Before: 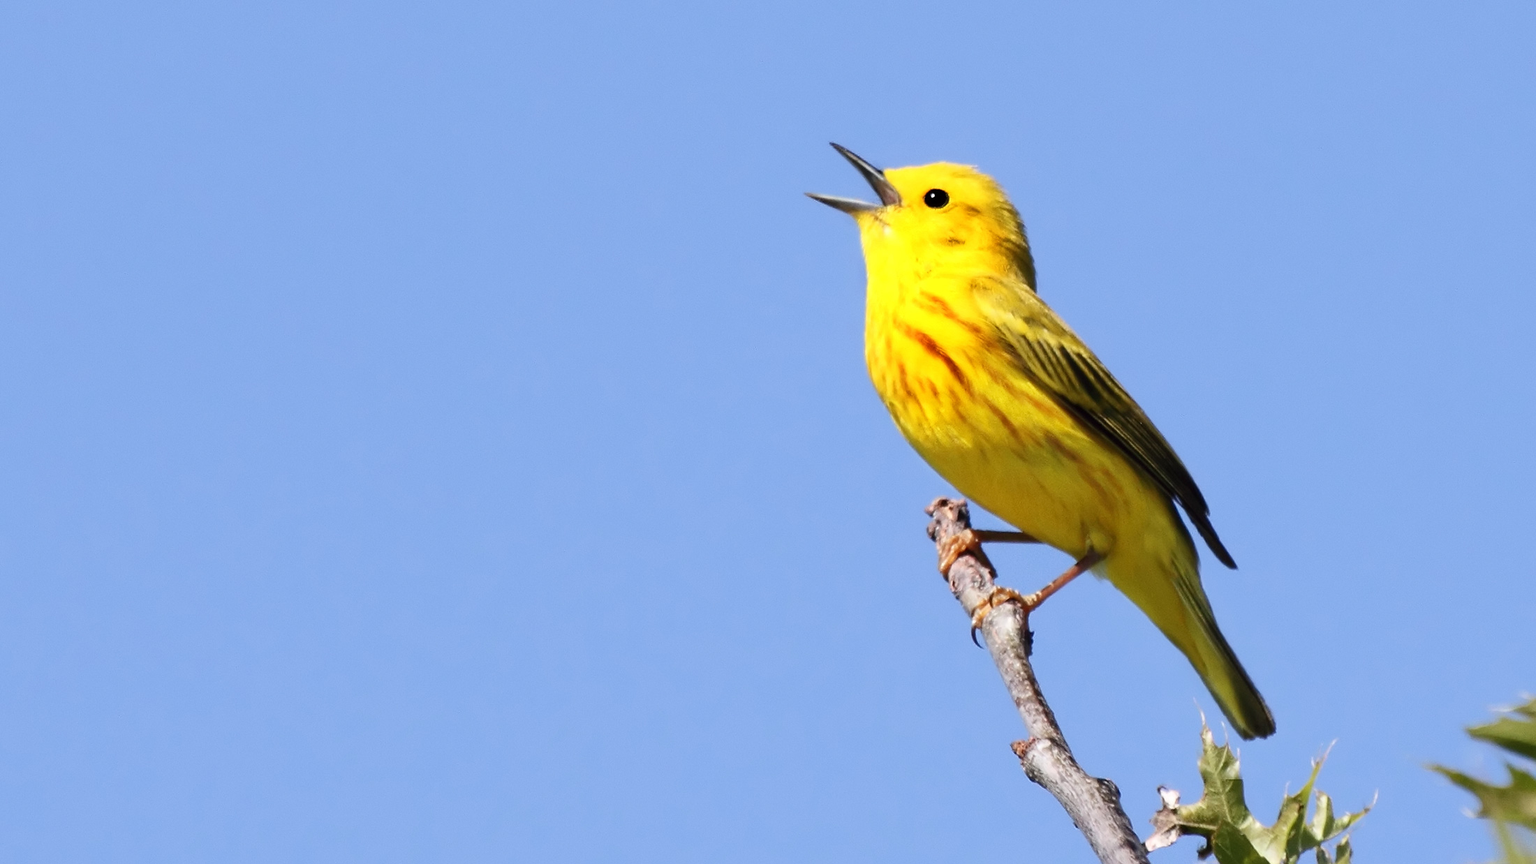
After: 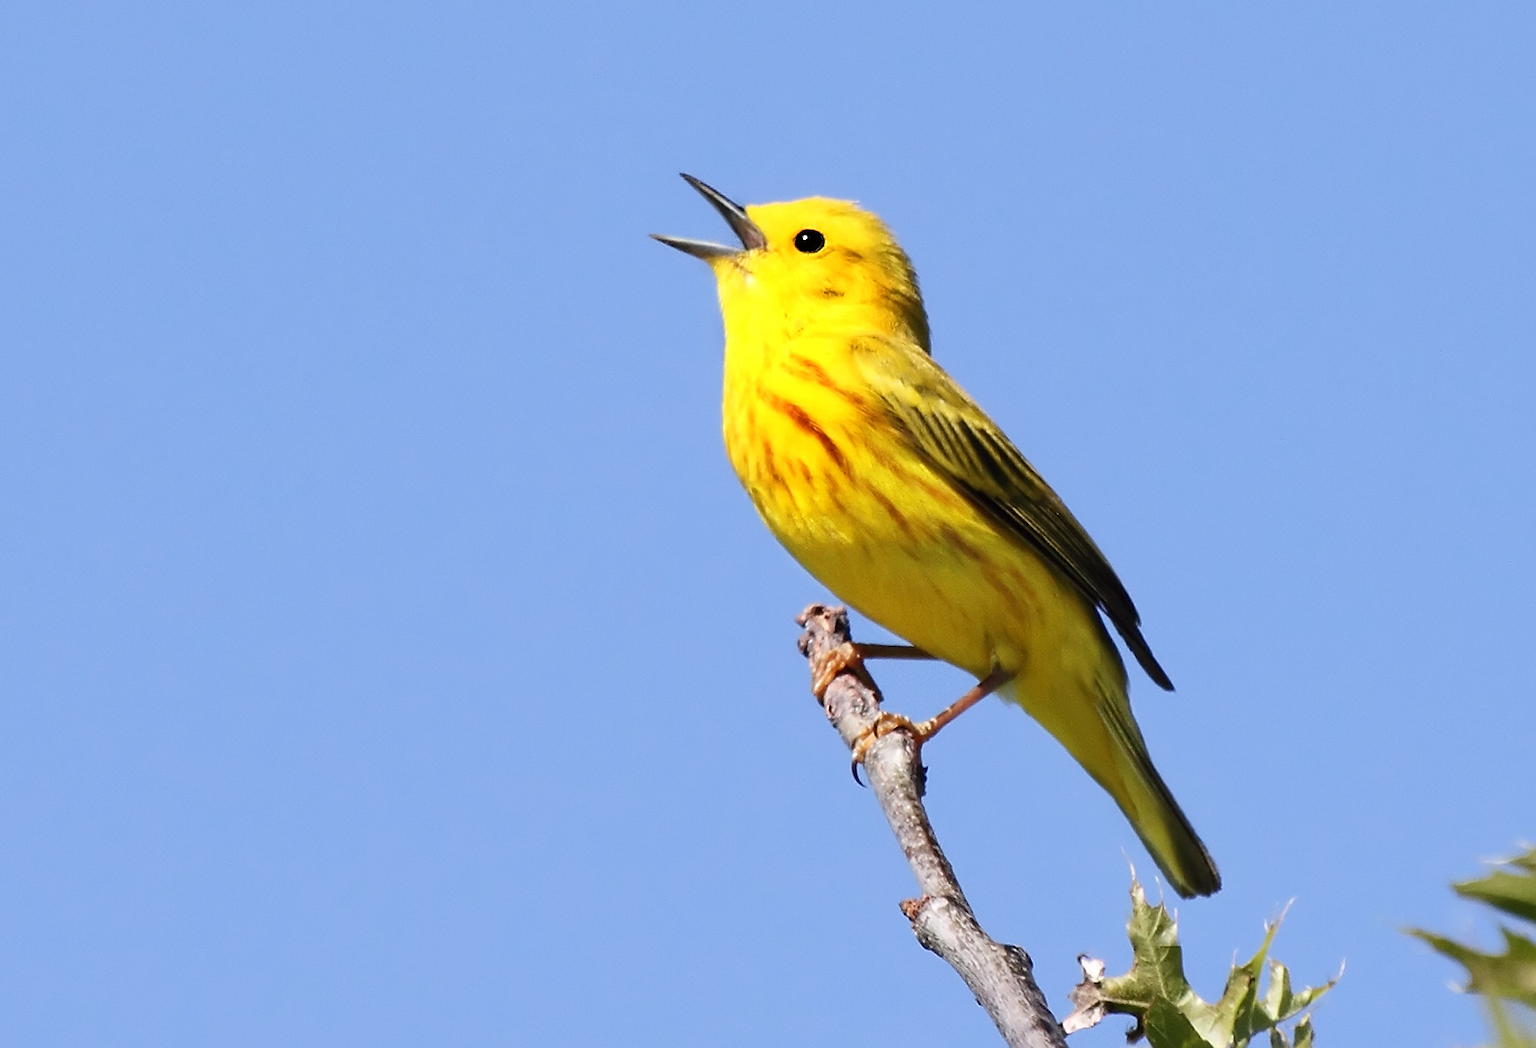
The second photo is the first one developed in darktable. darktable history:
crop: left 17.582%, bottom 0.031%
sharpen: radius 1.864, amount 0.398, threshold 1.271
